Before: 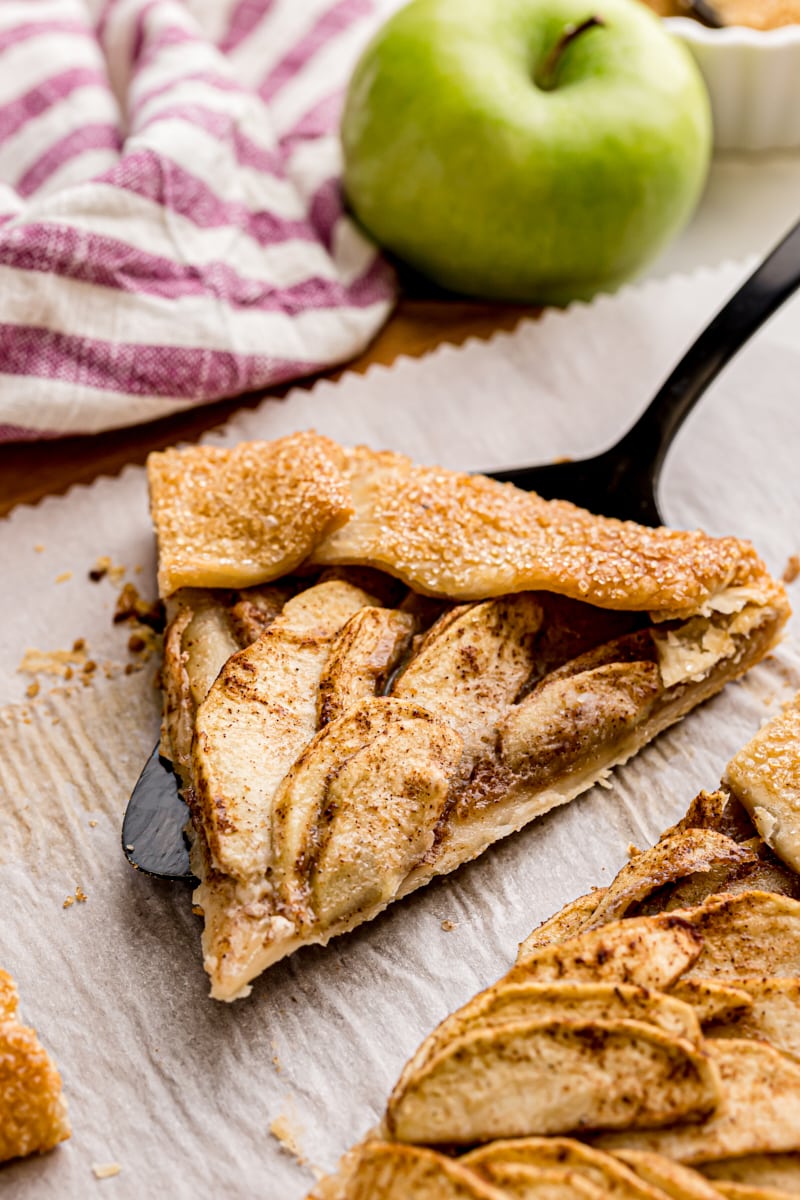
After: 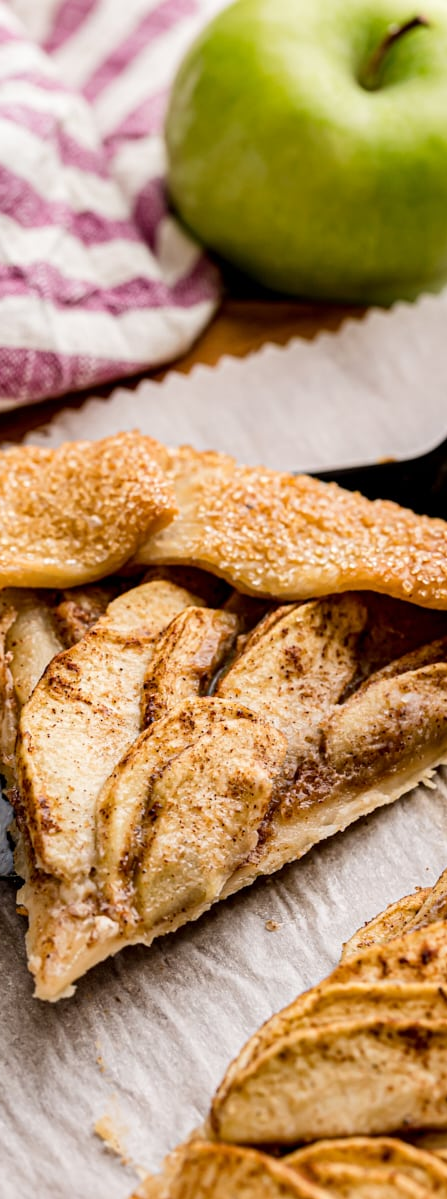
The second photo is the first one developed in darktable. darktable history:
crop: left 22.048%, right 21.97%, bottom 0.011%
color zones: curves: ch1 [(0.263, 0.53) (0.376, 0.287) (0.487, 0.512) (0.748, 0.547) (1, 0.513)]; ch2 [(0.262, 0.45) (0.751, 0.477)], mix -95.1%
